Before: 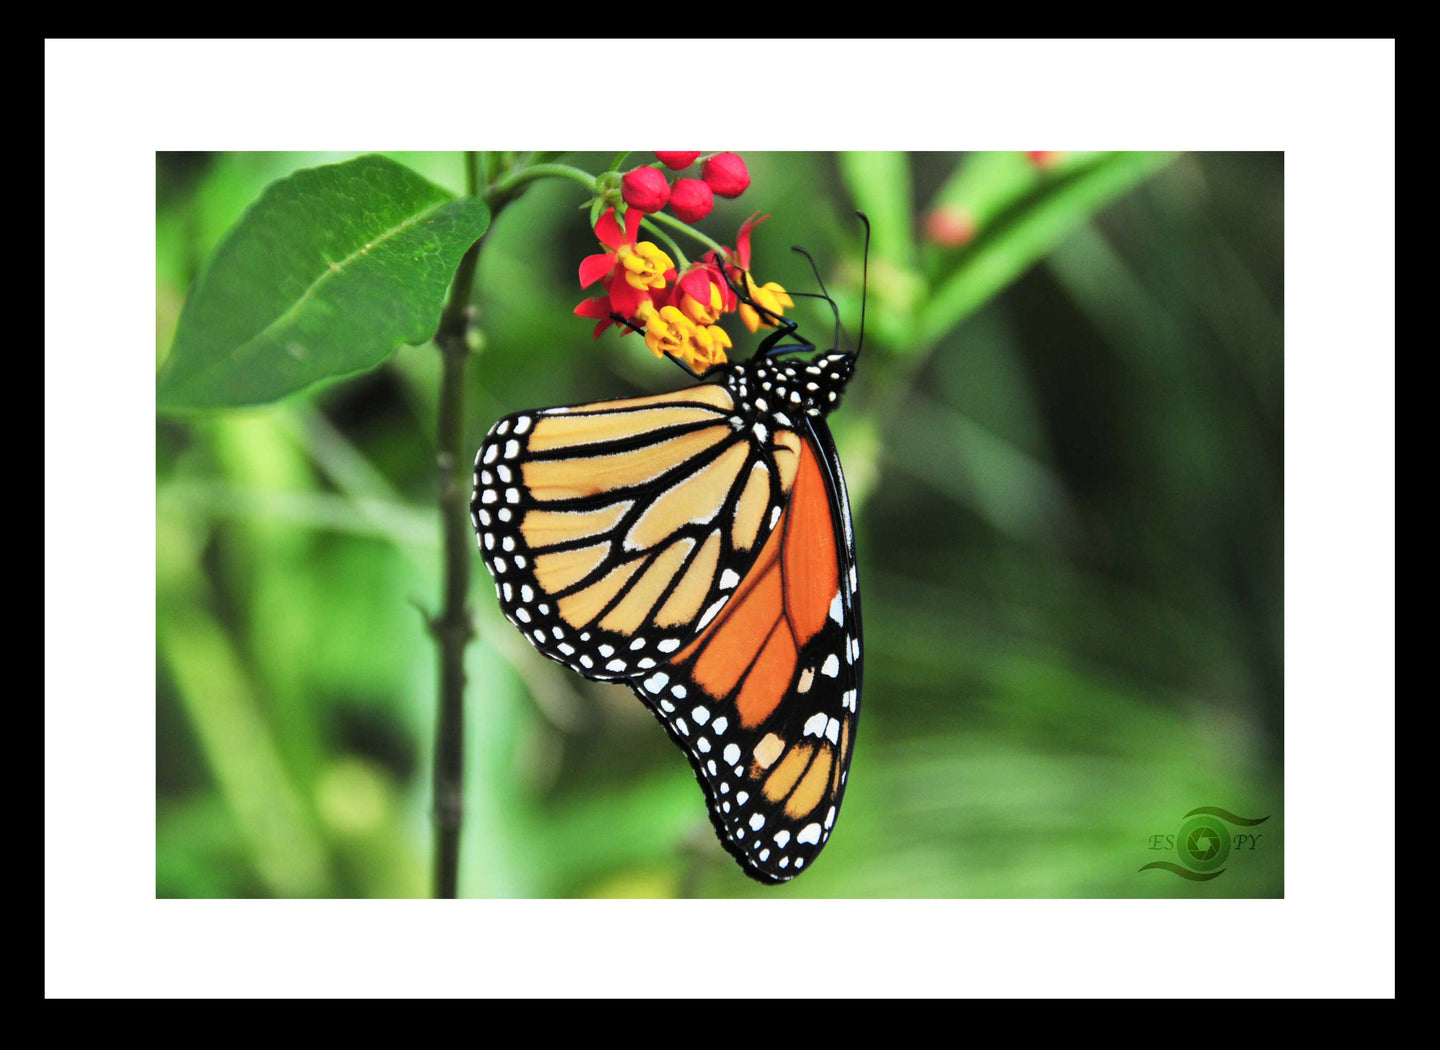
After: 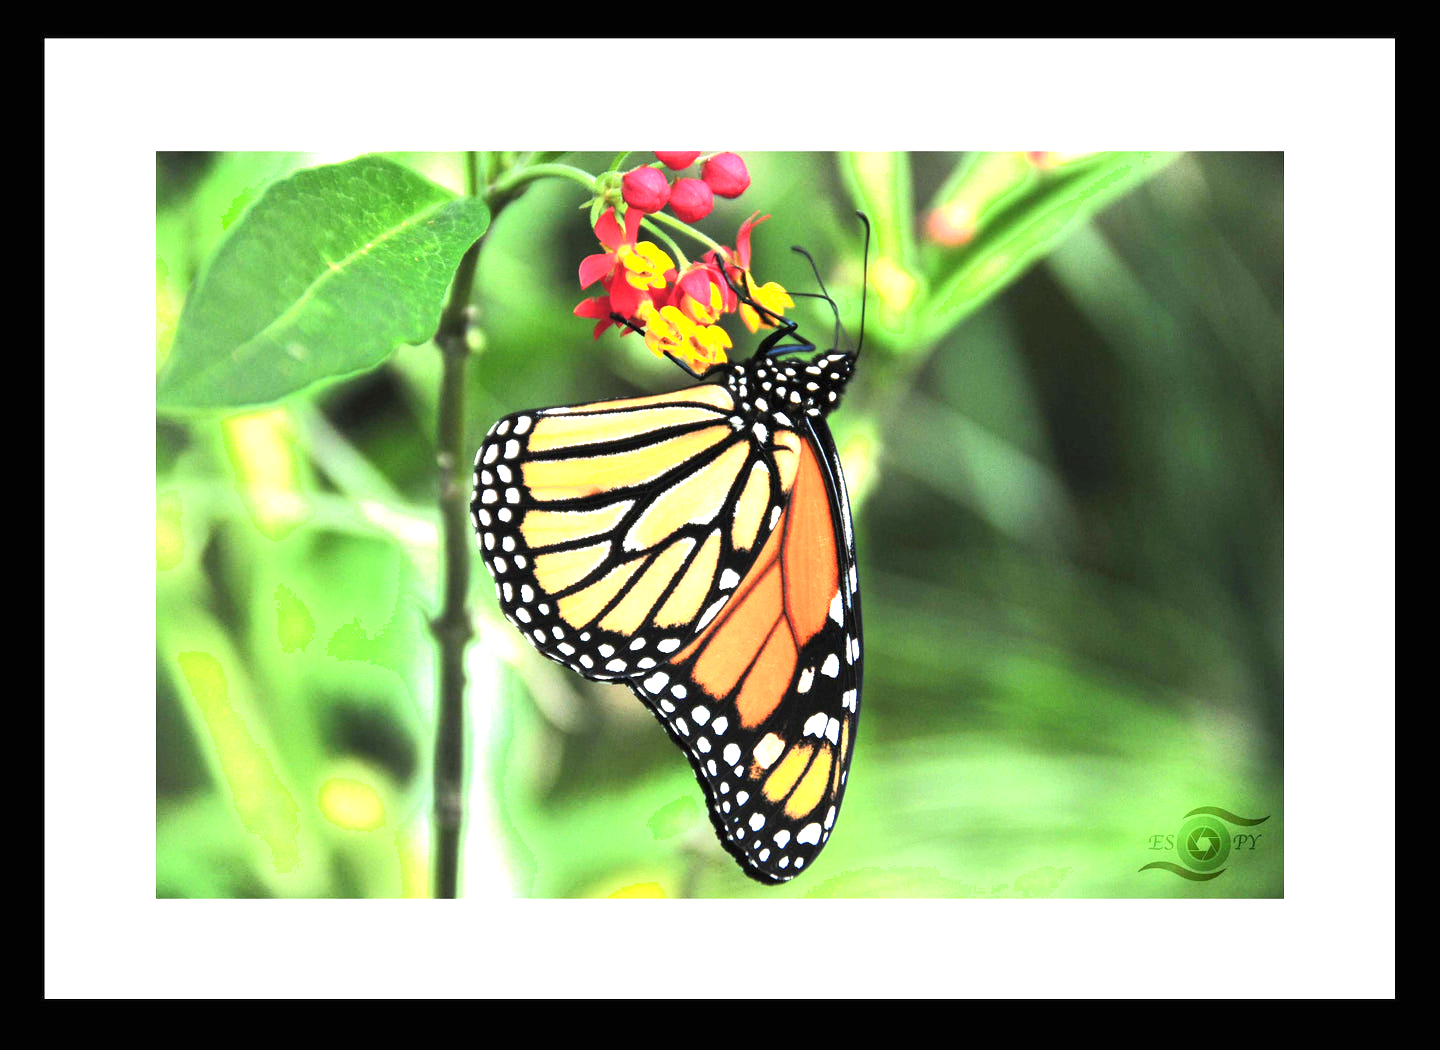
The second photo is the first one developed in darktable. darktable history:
shadows and highlights: shadows 0.207, highlights 39.99
exposure: black level correction 0, exposure 1.2 EV, compensate exposure bias true, compensate highlight preservation false
